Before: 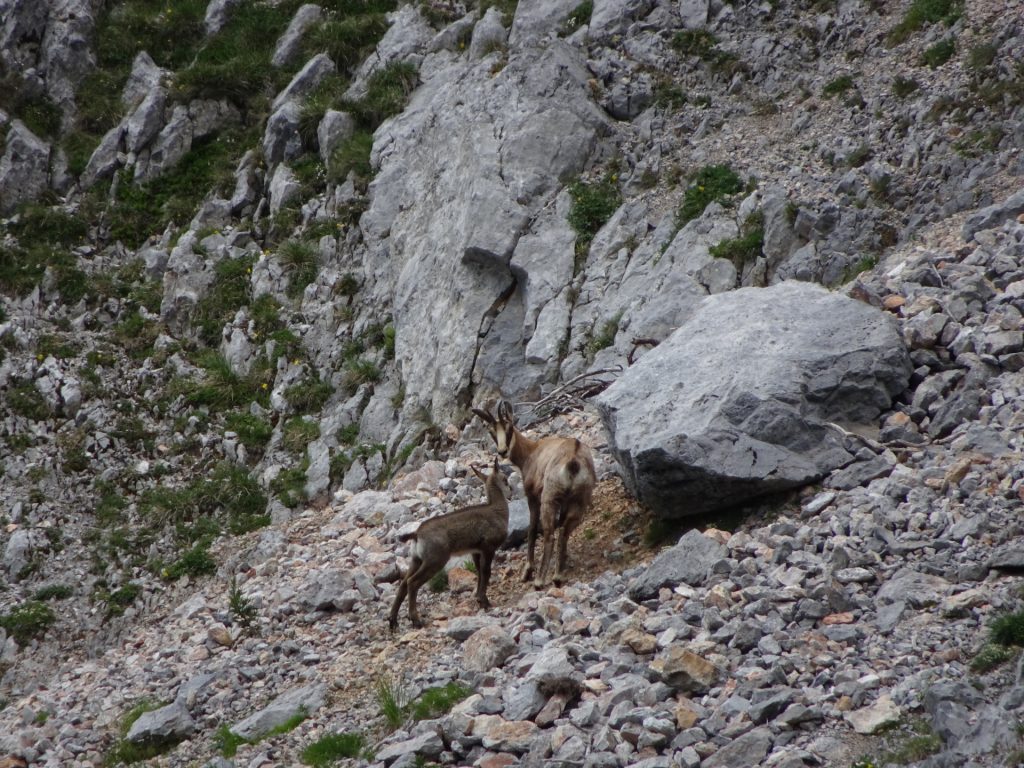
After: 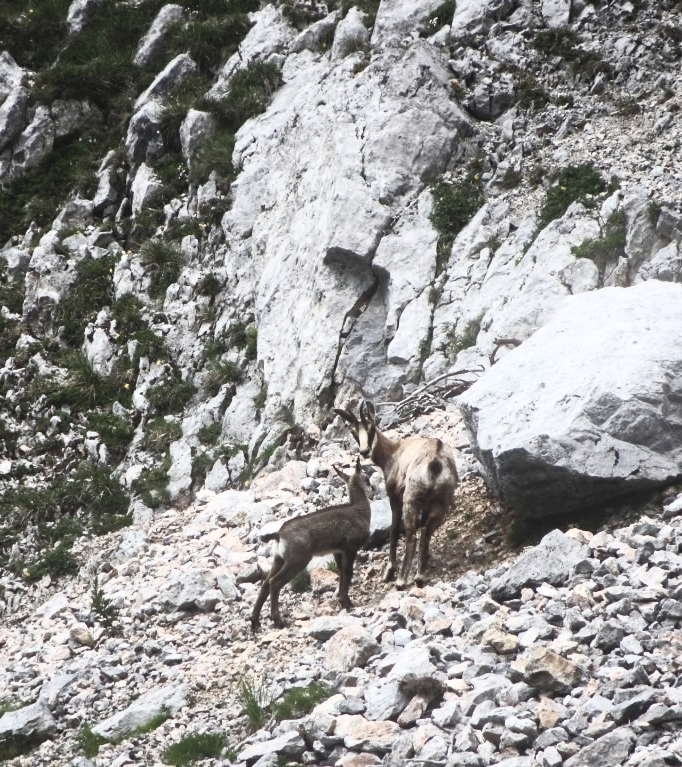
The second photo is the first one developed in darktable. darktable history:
contrast brightness saturation: contrast 0.57, brightness 0.57, saturation -0.34
crop and rotate: left 13.537%, right 19.796%
tone equalizer: -8 EV -0.417 EV, -7 EV -0.389 EV, -6 EV -0.333 EV, -5 EV -0.222 EV, -3 EV 0.222 EV, -2 EV 0.333 EV, -1 EV 0.389 EV, +0 EV 0.417 EV, edges refinement/feathering 500, mask exposure compensation -1.57 EV, preserve details no
bloom: size 13.65%, threshold 98.39%, strength 4.82%
base curve: curves: ch0 [(0, 0) (0.74, 0.67) (1, 1)]
